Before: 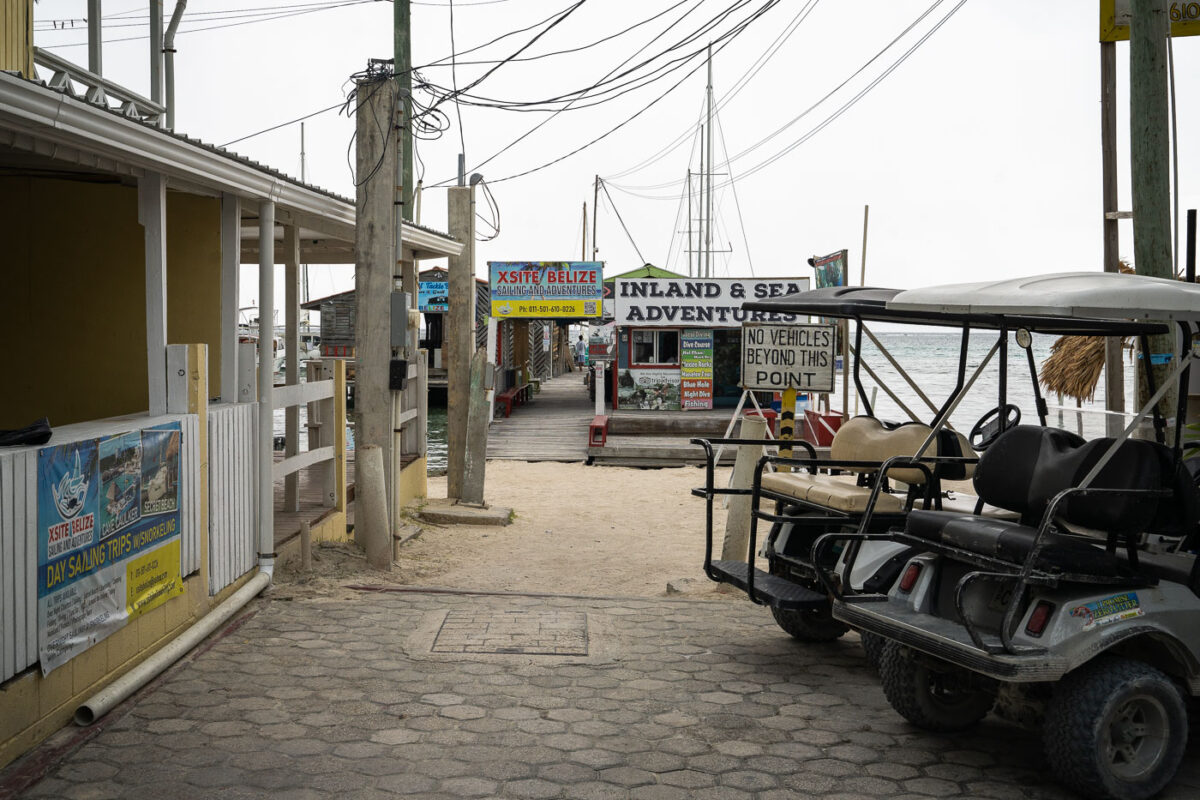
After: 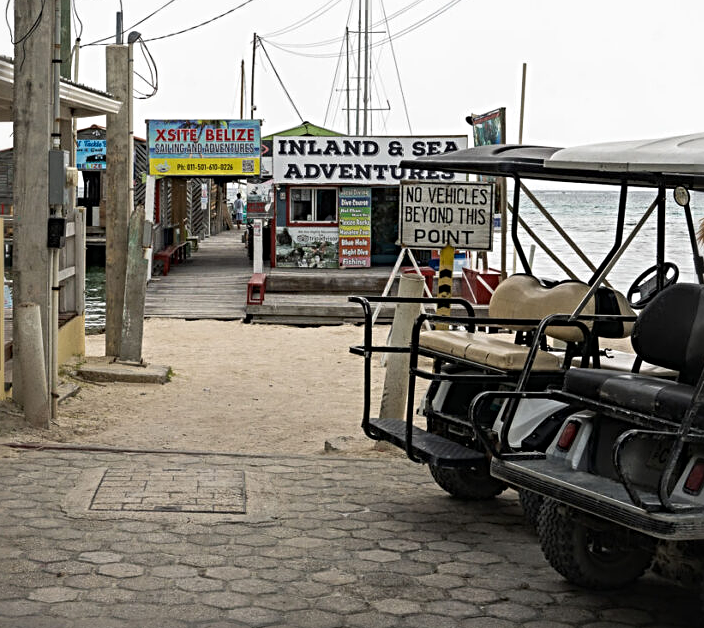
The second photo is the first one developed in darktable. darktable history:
crop and rotate: left 28.57%, top 17.862%, right 12.758%, bottom 3.569%
sharpen: radius 3.992
